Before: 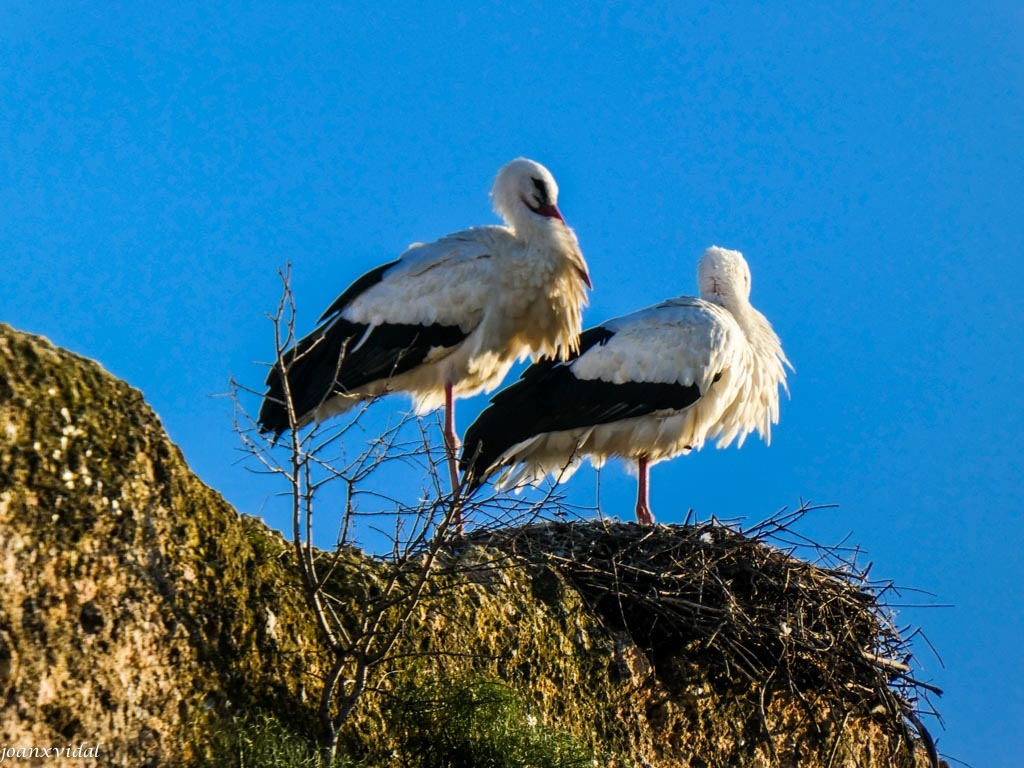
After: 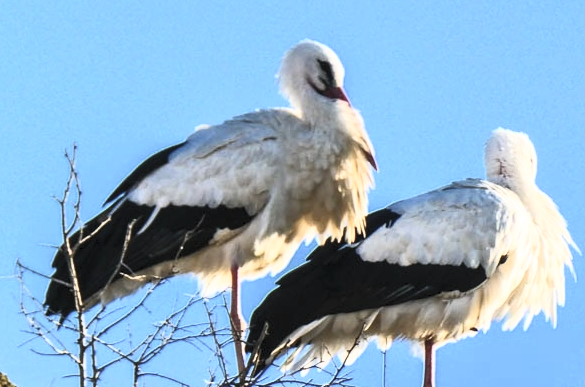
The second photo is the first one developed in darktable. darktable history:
crop: left 20.932%, top 15.471%, right 21.848%, bottom 34.081%
contrast brightness saturation: contrast 0.43, brightness 0.56, saturation -0.19
white balance: red 1.004, blue 1.024
